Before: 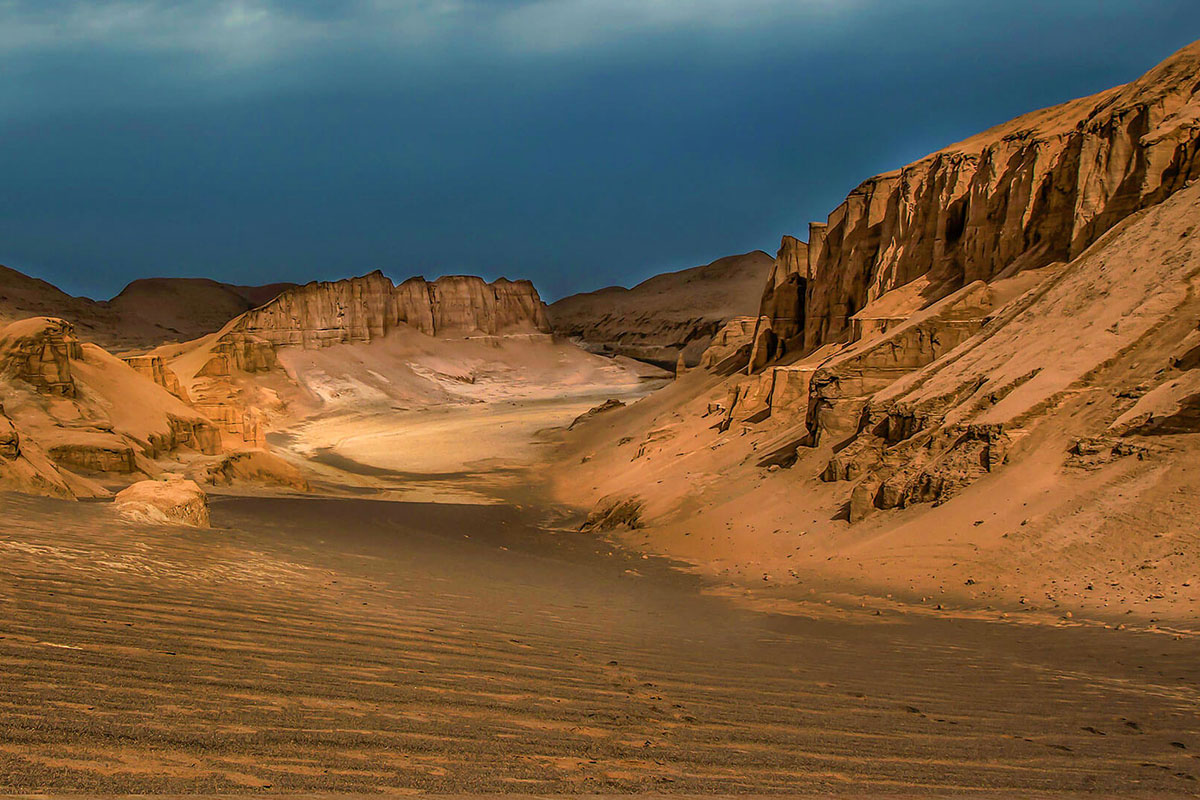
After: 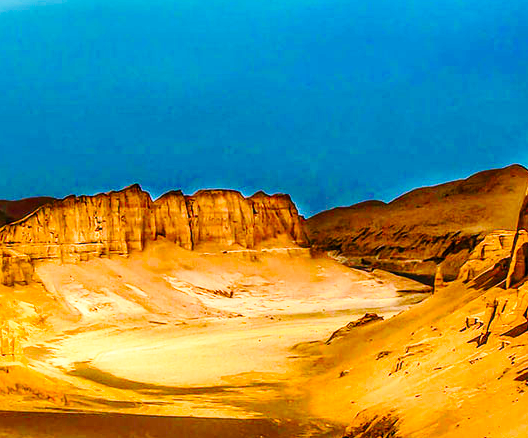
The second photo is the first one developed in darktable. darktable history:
crop: left 20.248%, top 10.86%, right 35.675%, bottom 34.321%
local contrast: on, module defaults
contrast brightness saturation: contrast 0.2, brightness 0.16, saturation 0.22
color balance rgb: perceptual saturation grading › global saturation 20%, perceptual saturation grading › highlights -25%, perceptual saturation grading › shadows 50%
base curve: curves: ch0 [(0, 0) (0.028, 0.03) (0.121, 0.232) (0.46, 0.748) (0.859, 0.968) (1, 1)], preserve colors none
